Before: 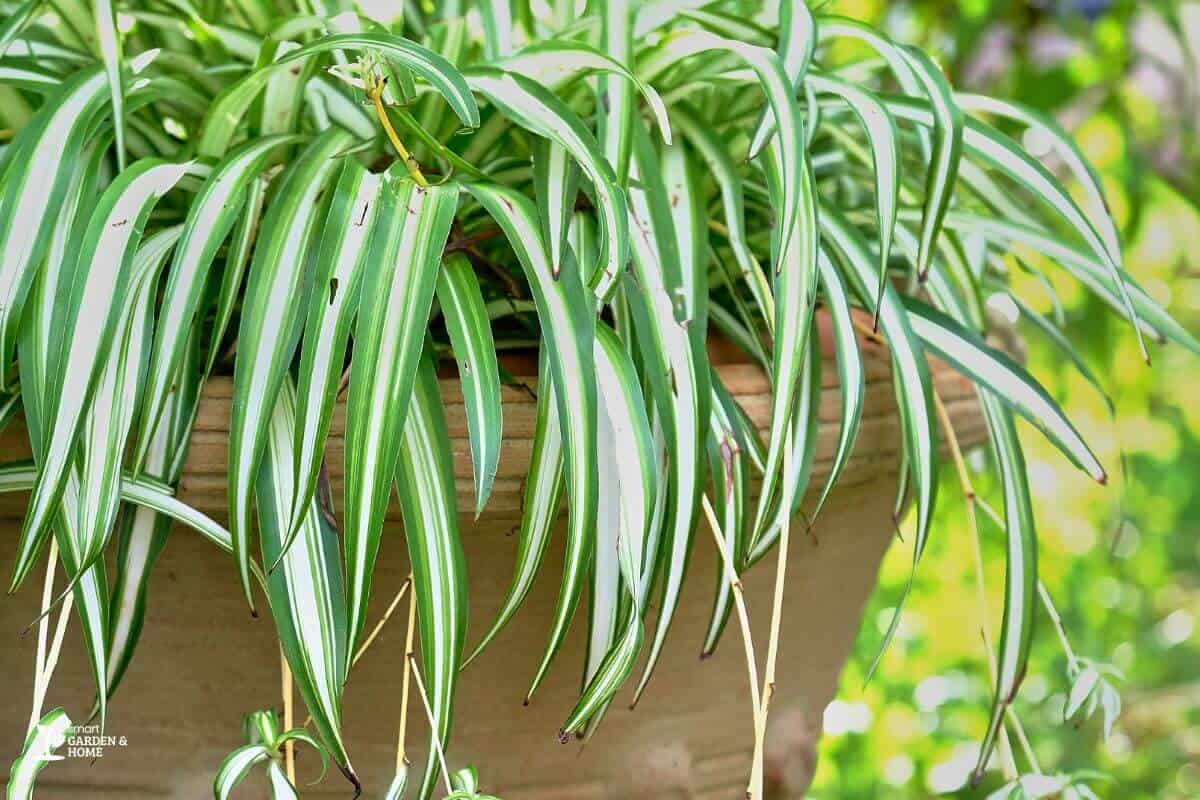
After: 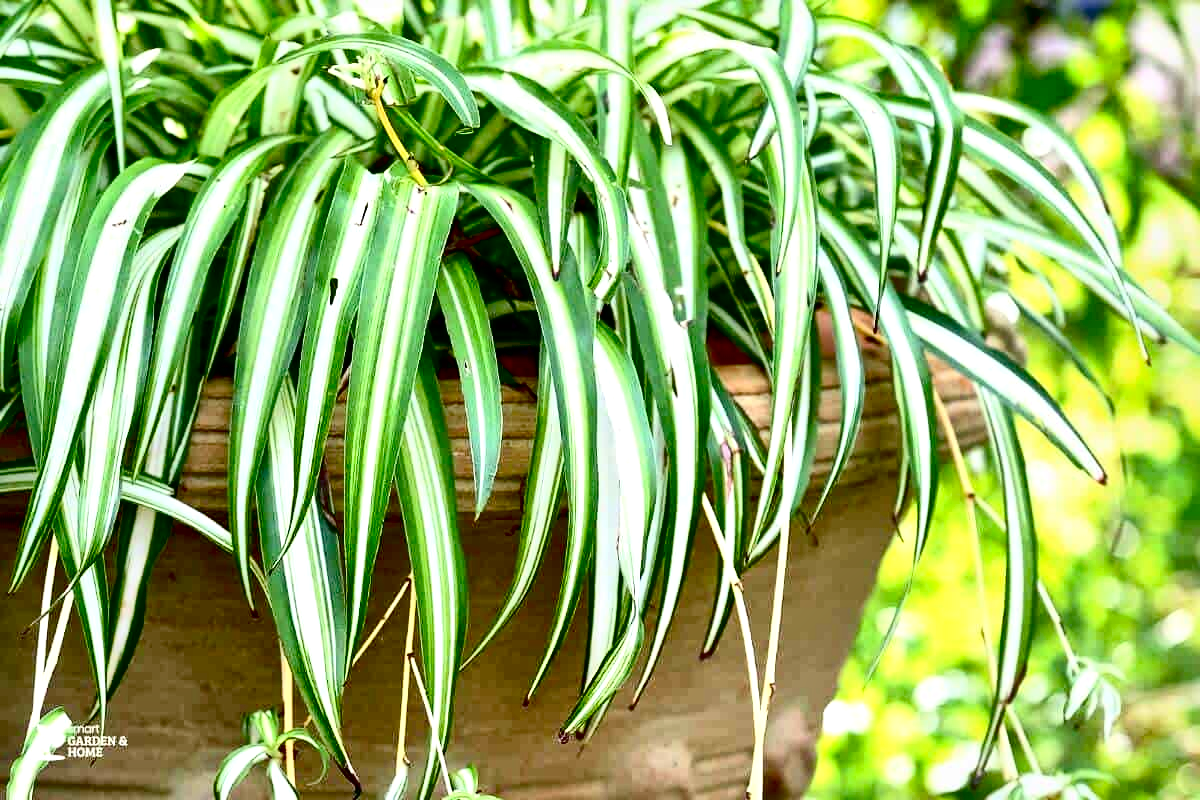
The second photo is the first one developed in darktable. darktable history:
contrast brightness saturation: contrast 0.271
local contrast: mode bilateral grid, contrast 26, coarseness 61, detail 150%, midtone range 0.2
exposure: black level correction 0.031, exposure 0.326 EV, compensate highlight preservation false
